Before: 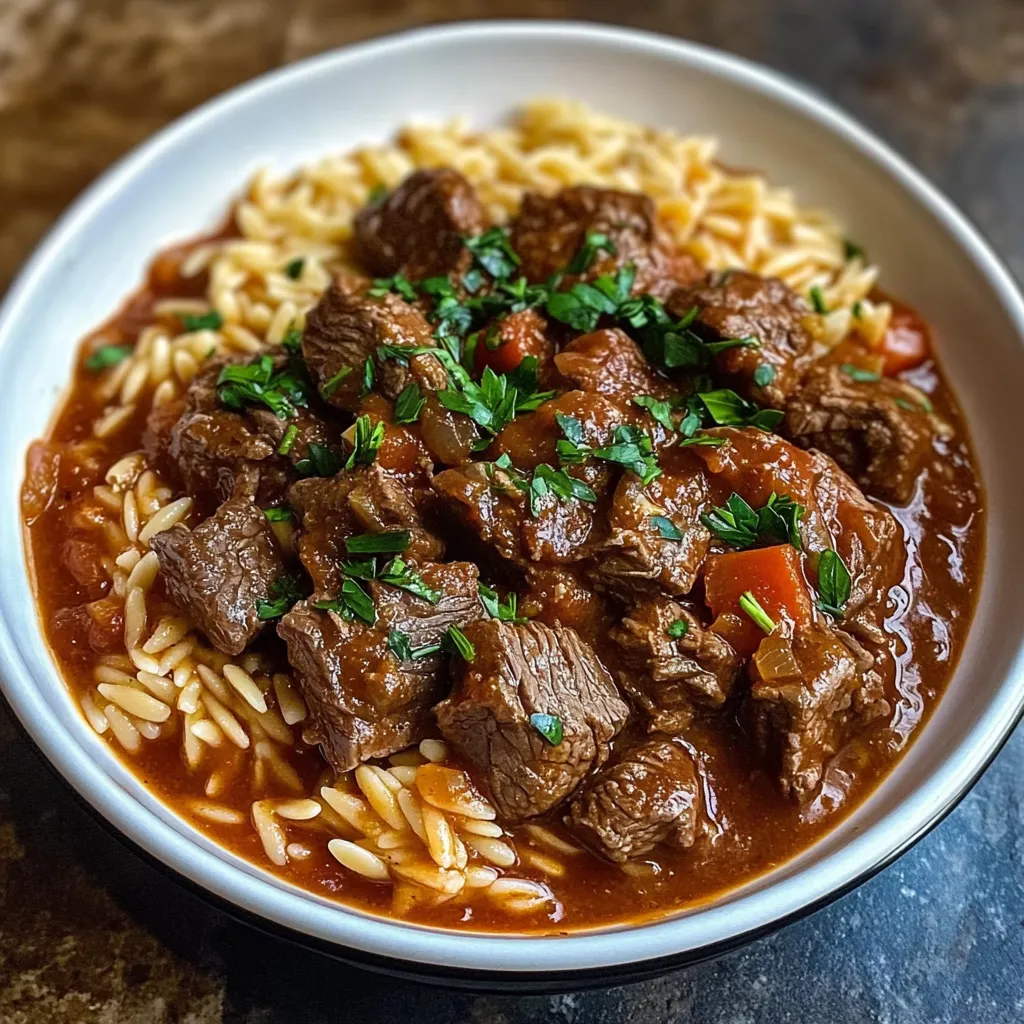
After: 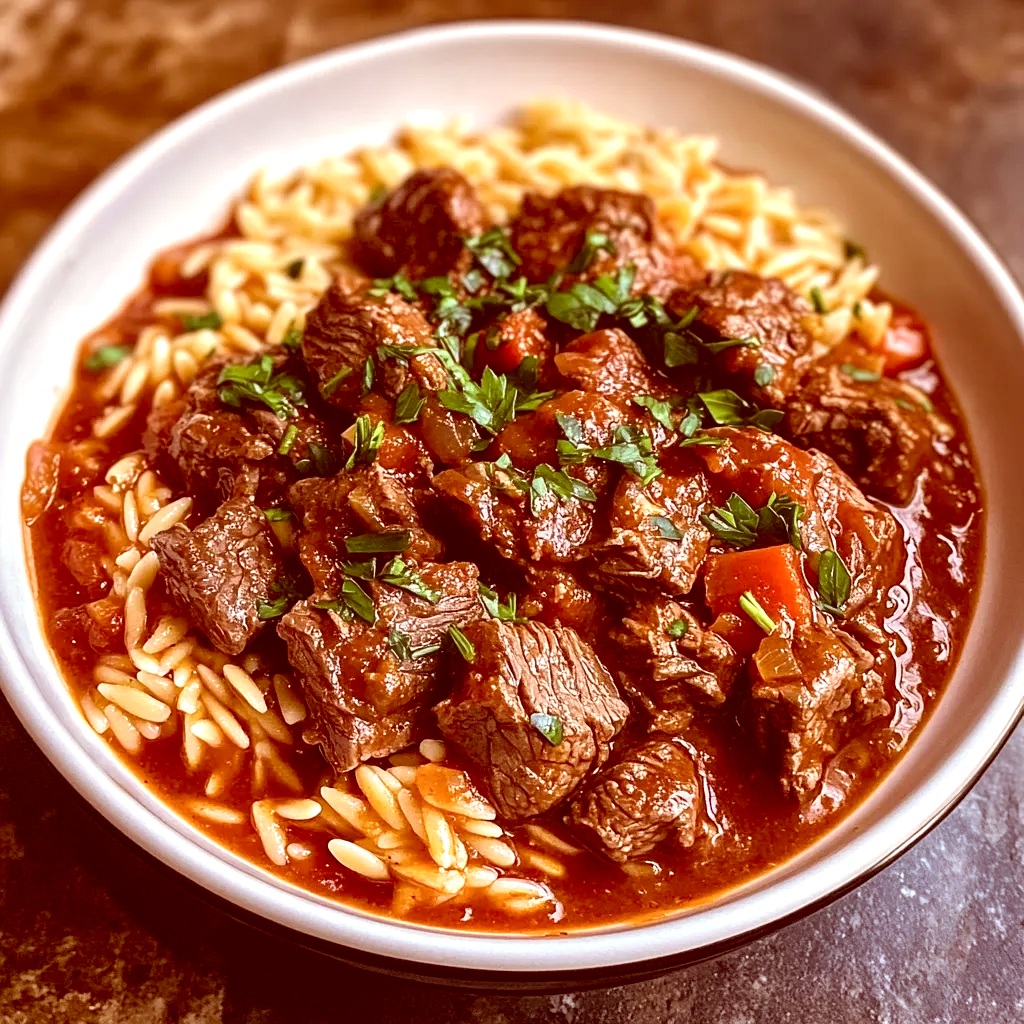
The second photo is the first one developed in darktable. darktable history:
color correction: highlights a* 9.03, highlights b* 8.71, shadows a* 40, shadows b* 40, saturation 0.8
exposure: black level correction 0, exposure 0.7 EV, compensate exposure bias true, compensate highlight preservation false
tone equalizer: -8 EV -0.002 EV, -7 EV 0.005 EV, -6 EV -0.009 EV, -5 EV 0.011 EV, -4 EV -0.012 EV, -3 EV 0.007 EV, -2 EV -0.062 EV, -1 EV -0.293 EV, +0 EV -0.582 EV, smoothing diameter 2%, edges refinement/feathering 20, mask exposure compensation -1.57 EV, filter diffusion 5
